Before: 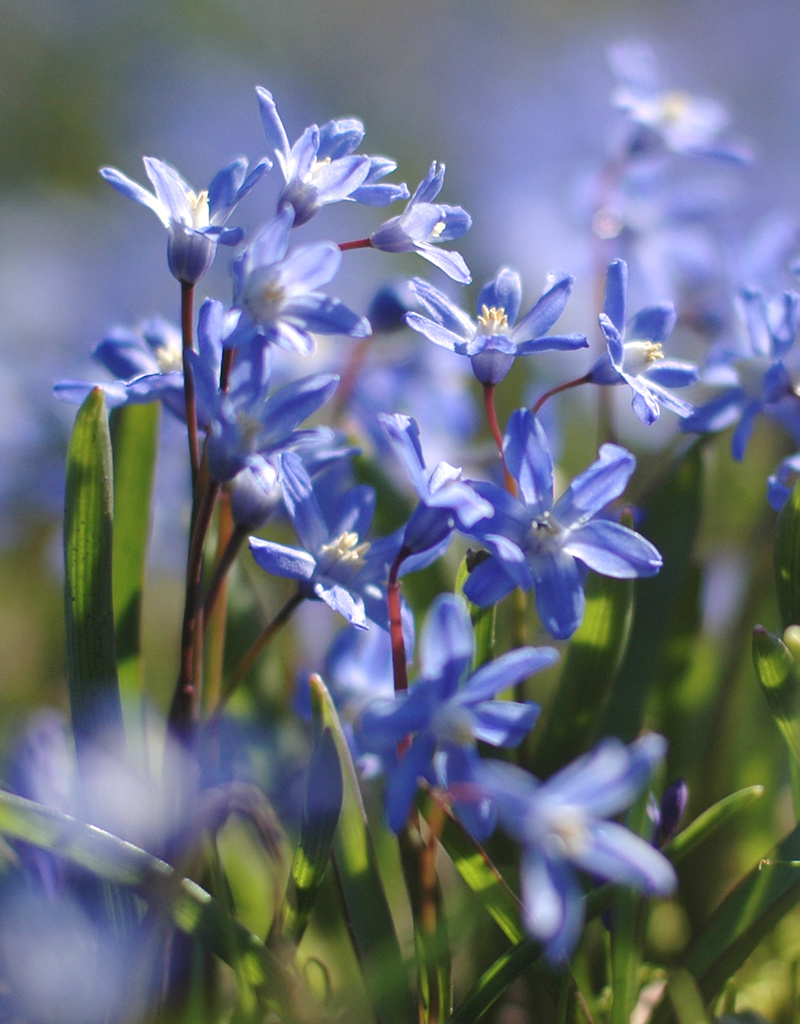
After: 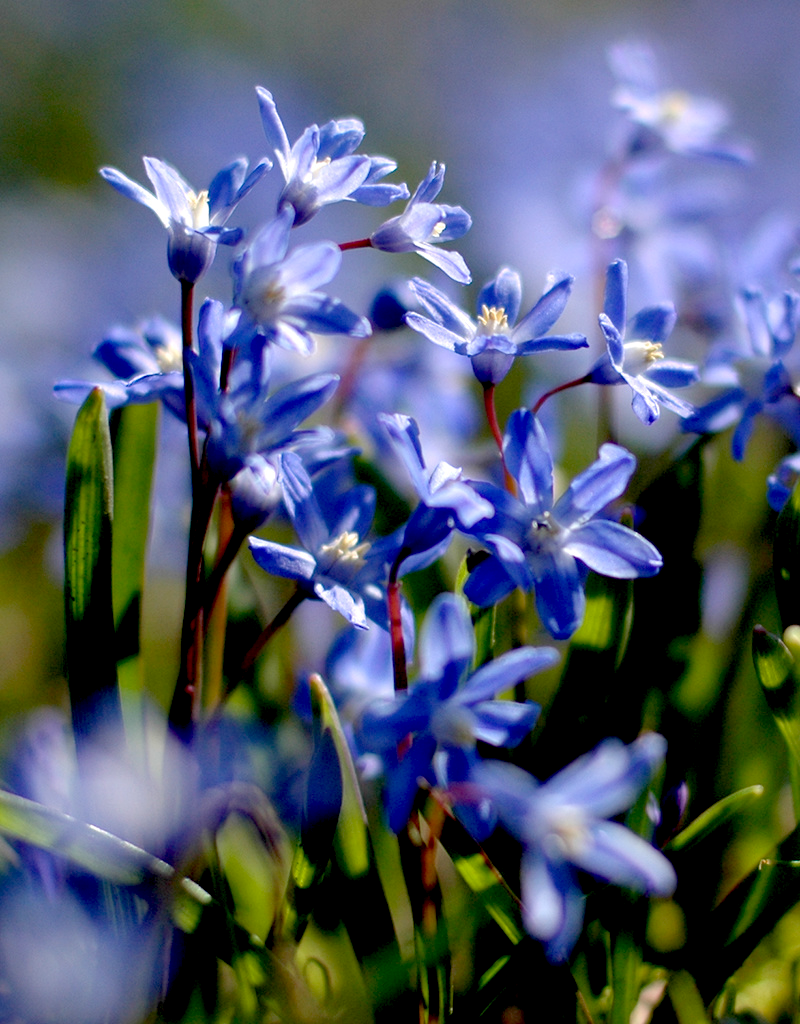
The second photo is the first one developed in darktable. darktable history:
exposure: black level correction 0.047, exposure 0.013 EV, compensate highlight preservation false
